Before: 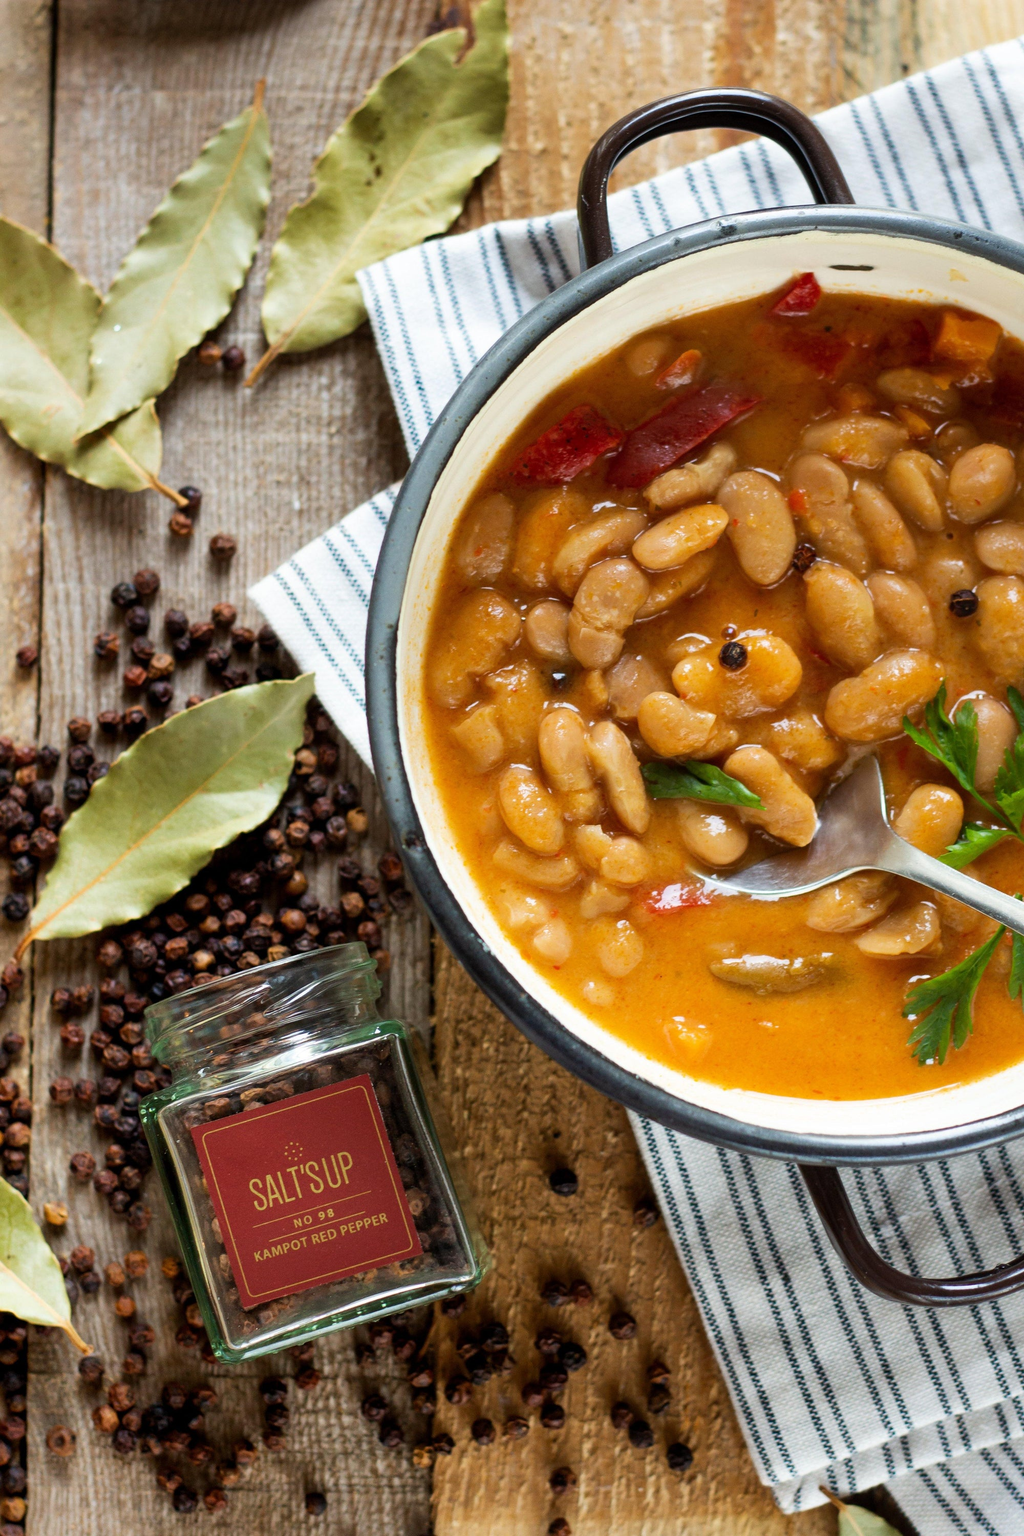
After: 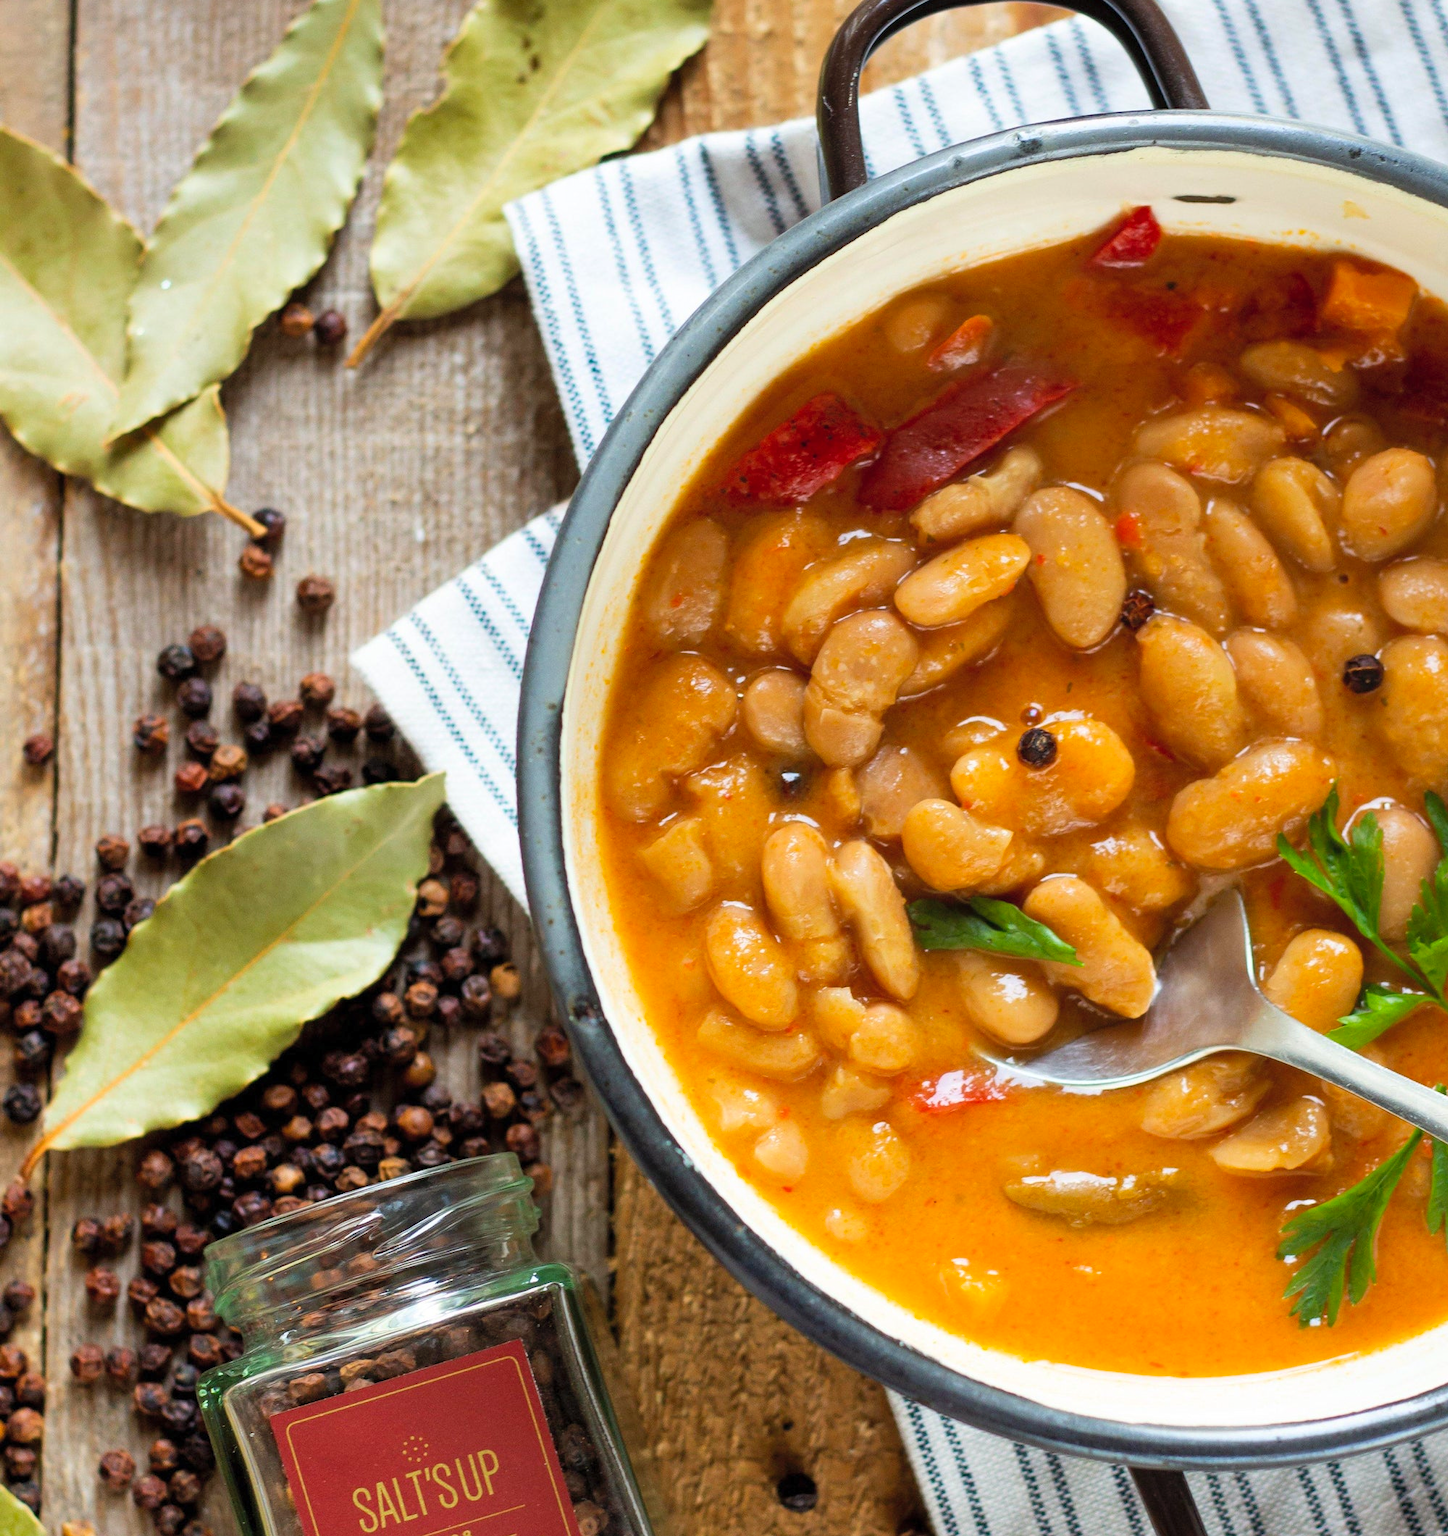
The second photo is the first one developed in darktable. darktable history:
contrast brightness saturation: brightness 0.09, saturation 0.19
crop and rotate: top 8.293%, bottom 20.996%
